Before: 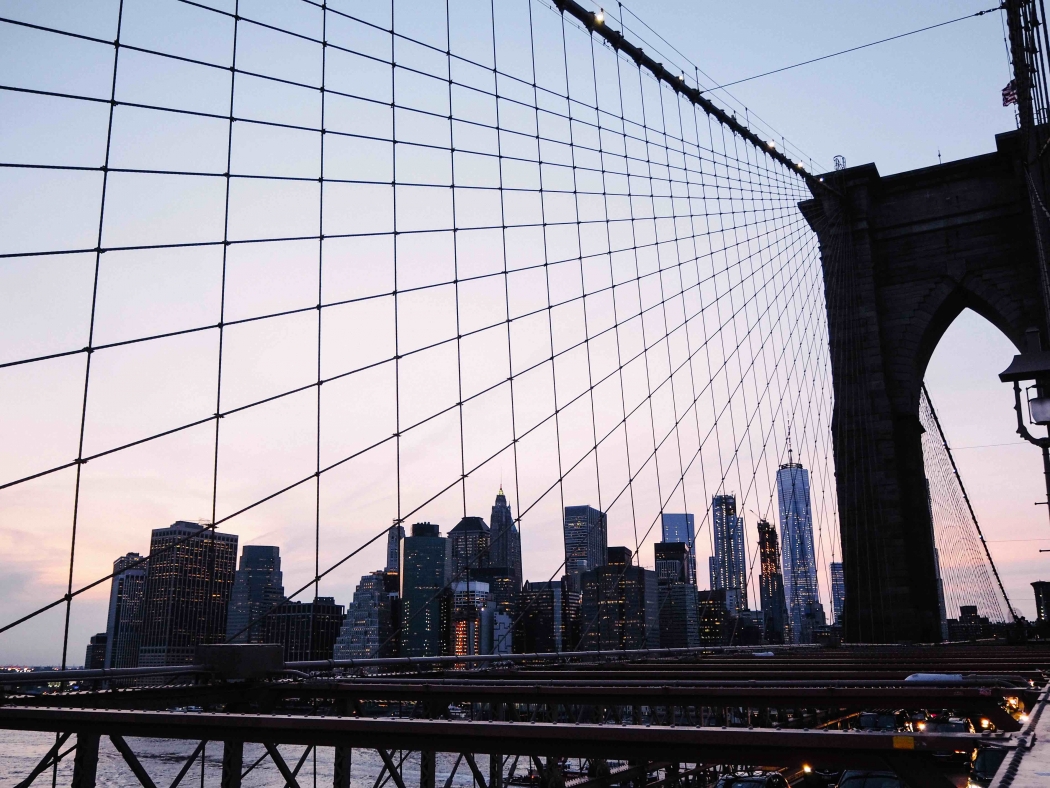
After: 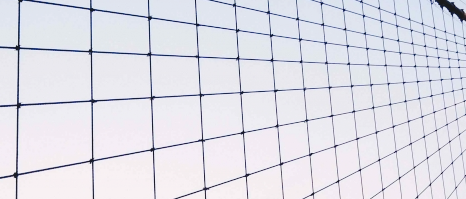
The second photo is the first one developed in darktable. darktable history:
crop: left 28.934%, top 16.78%, right 26.605%, bottom 57.928%
tone curve: curves: ch0 [(0, 0) (0.003, 0.076) (0.011, 0.081) (0.025, 0.084) (0.044, 0.092) (0.069, 0.1) (0.1, 0.117) (0.136, 0.144) (0.177, 0.186) (0.224, 0.237) (0.277, 0.306) (0.335, 0.39) (0.399, 0.494) (0.468, 0.574) (0.543, 0.666) (0.623, 0.722) (0.709, 0.79) (0.801, 0.855) (0.898, 0.926) (1, 1)], preserve colors none
